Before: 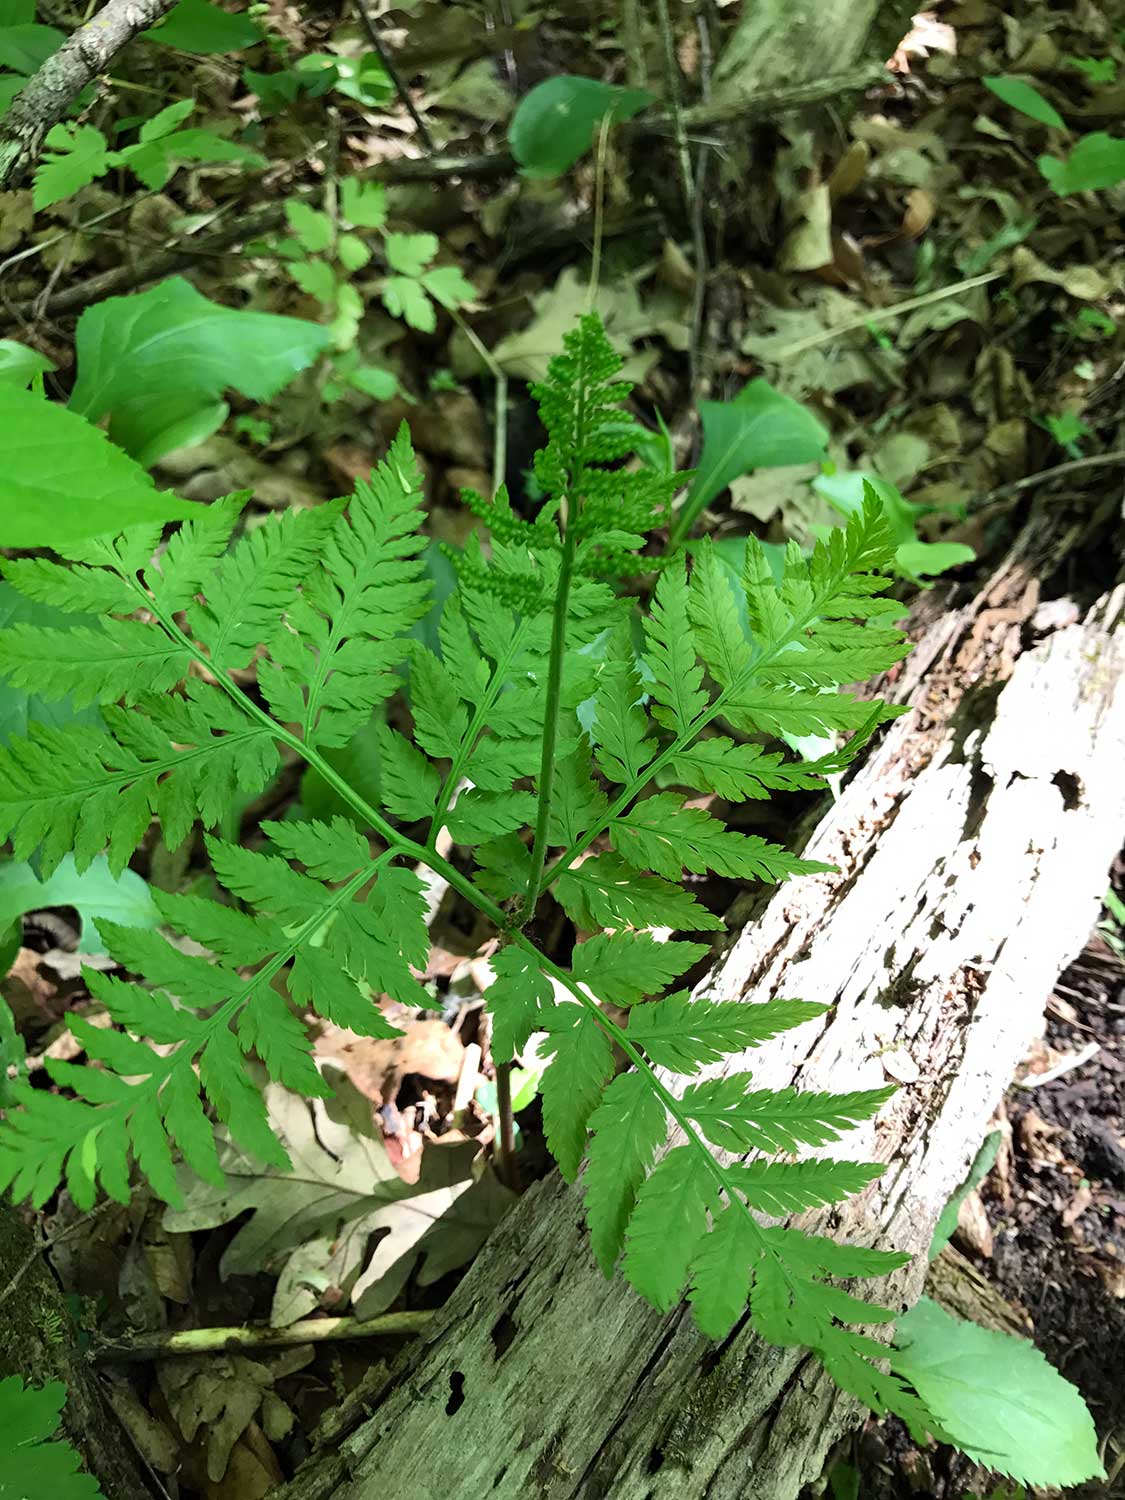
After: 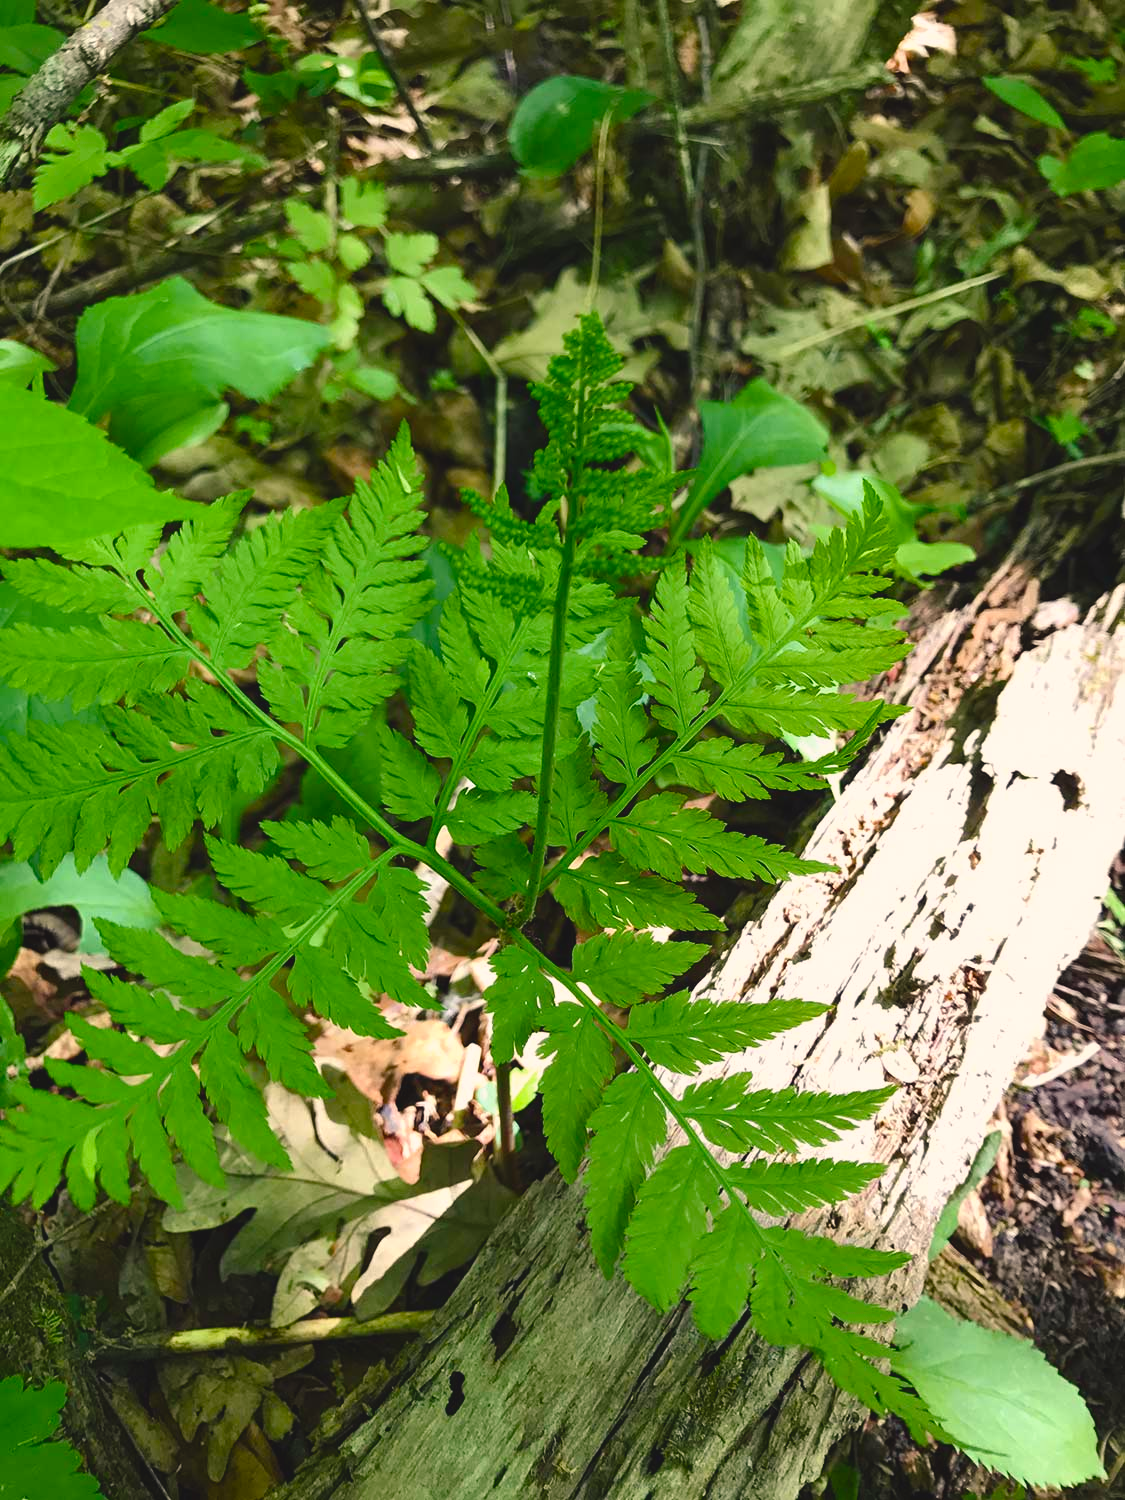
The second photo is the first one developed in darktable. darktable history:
color balance rgb: shadows lift › chroma 2%, shadows lift › hue 247.2°, power › chroma 0.3%, power › hue 25.2°, highlights gain › chroma 3%, highlights gain › hue 60°, global offset › luminance 0.75%, perceptual saturation grading › global saturation 20%, perceptual saturation grading › highlights -20%, perceptual saturation grading › shadows 30%, global vibrance 20%
contrast brightness saturation: contrast -0.02, brightness -0.01, saturation 0.03
